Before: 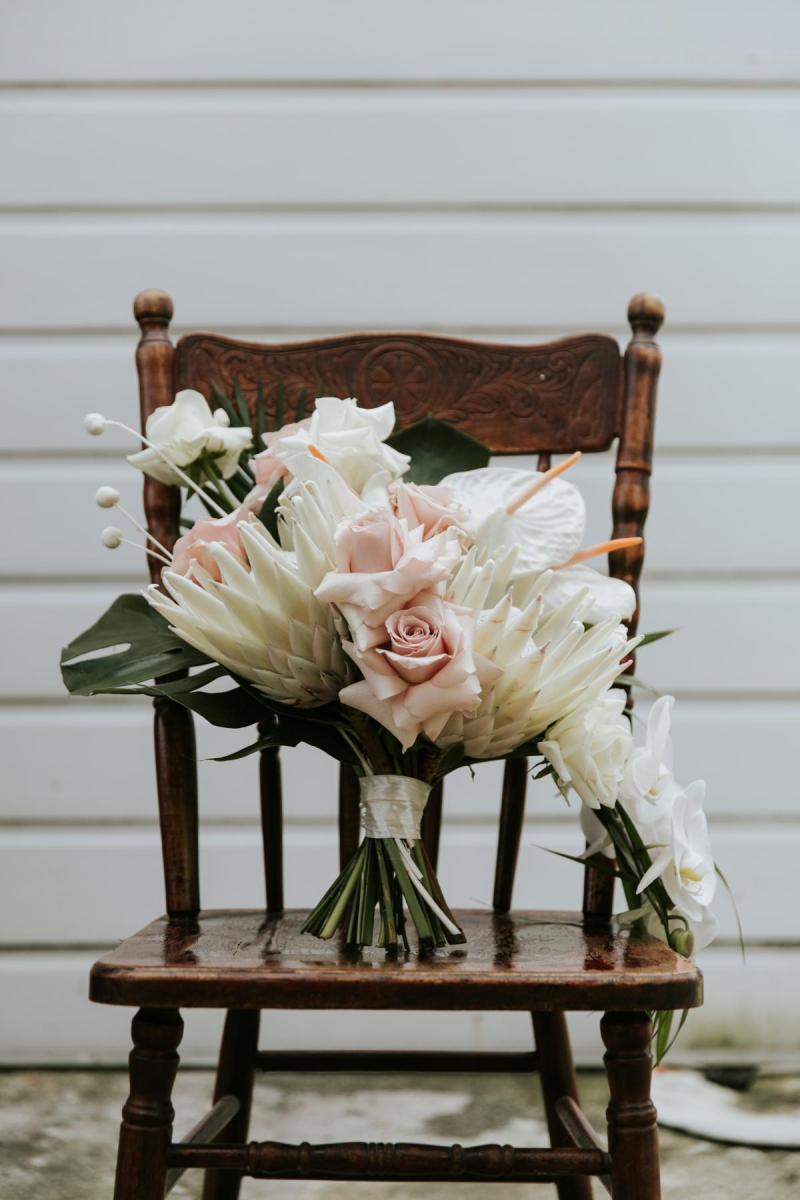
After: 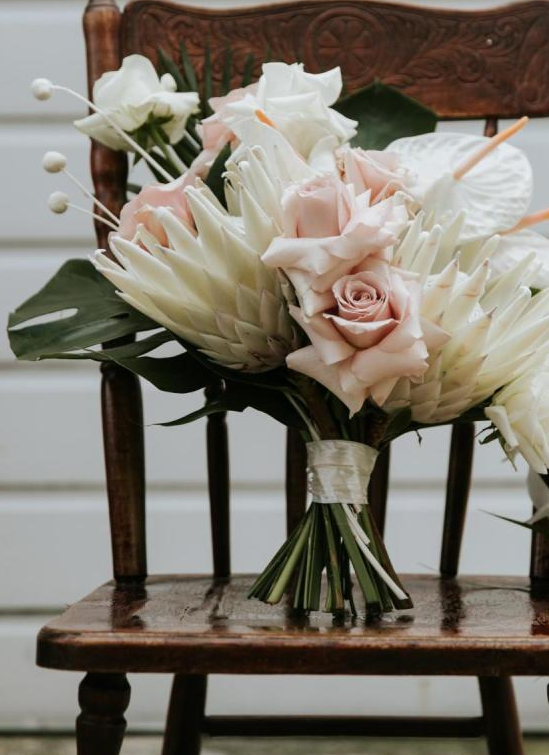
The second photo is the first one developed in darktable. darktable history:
crop: left 6.721%, top 27.965%, right 24.308%, bottom 9.04%
